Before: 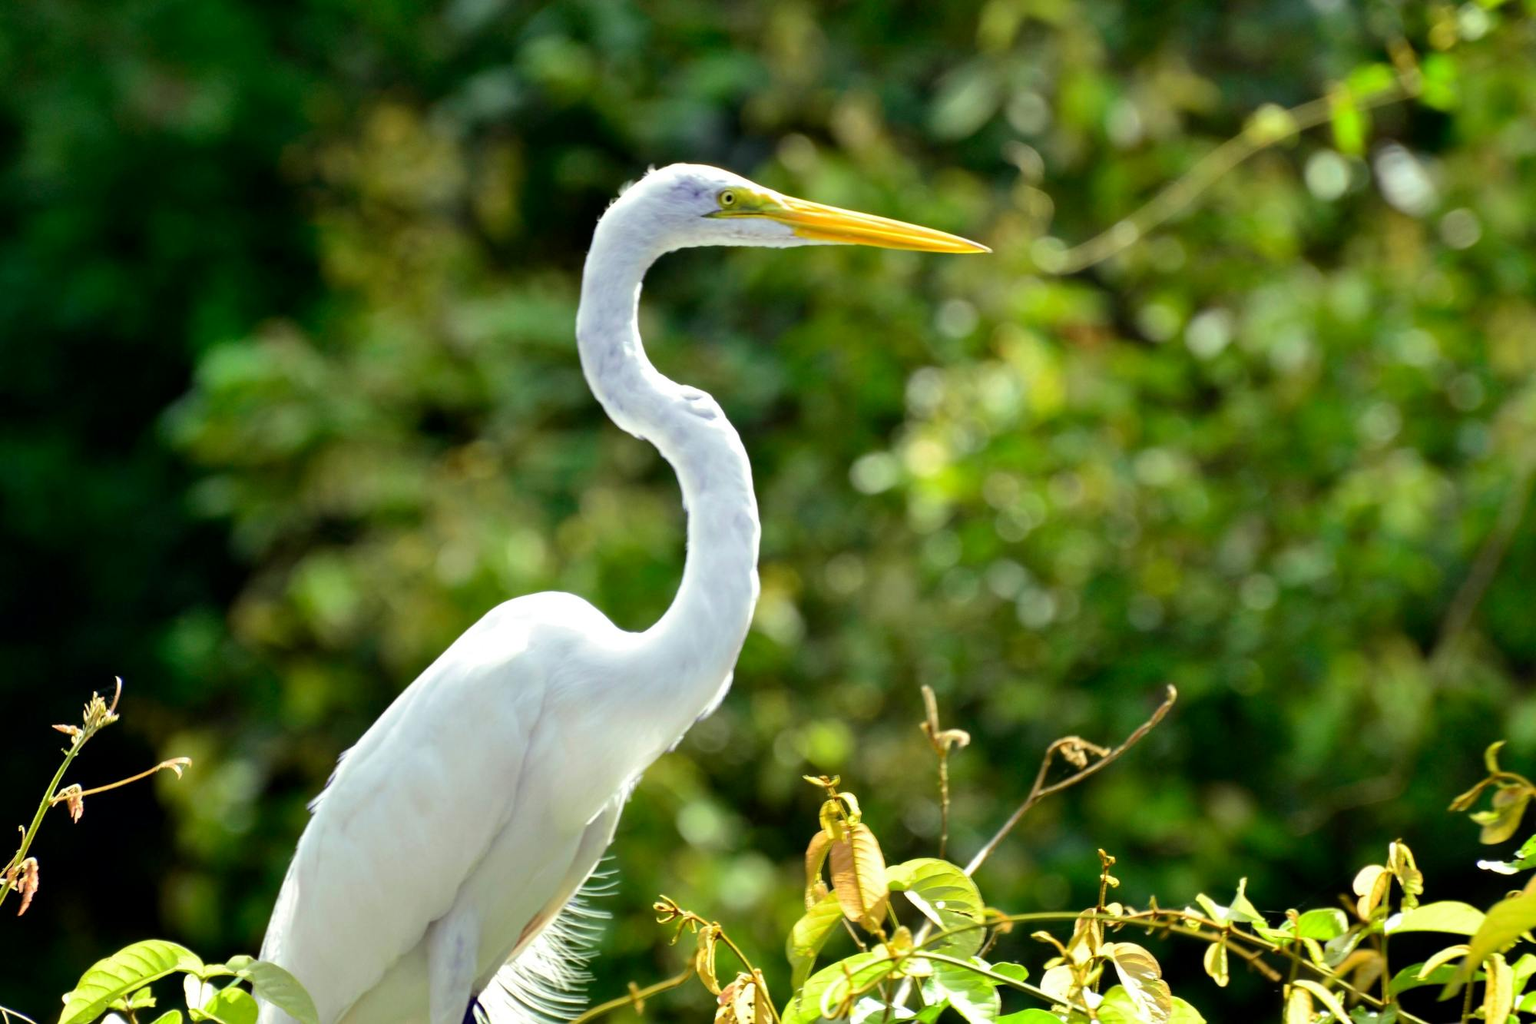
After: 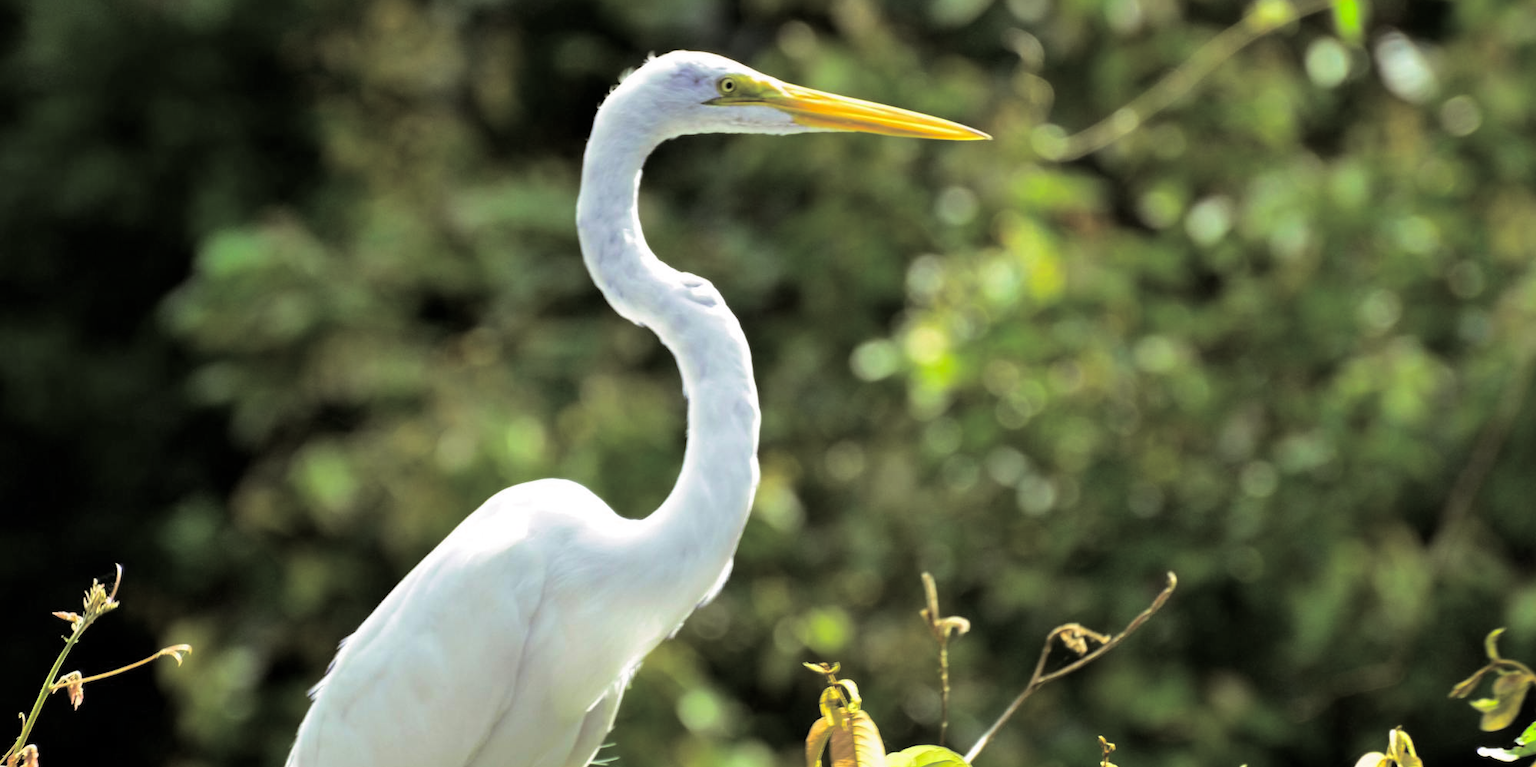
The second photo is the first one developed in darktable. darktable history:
split-toning: shadows › hue 46.8°, shadows › saturation 0.17, highlights › hue 316.8°, highlights › saturation 0.27, balance -51.82
crop: top 11.038%, bottom 13.962%
